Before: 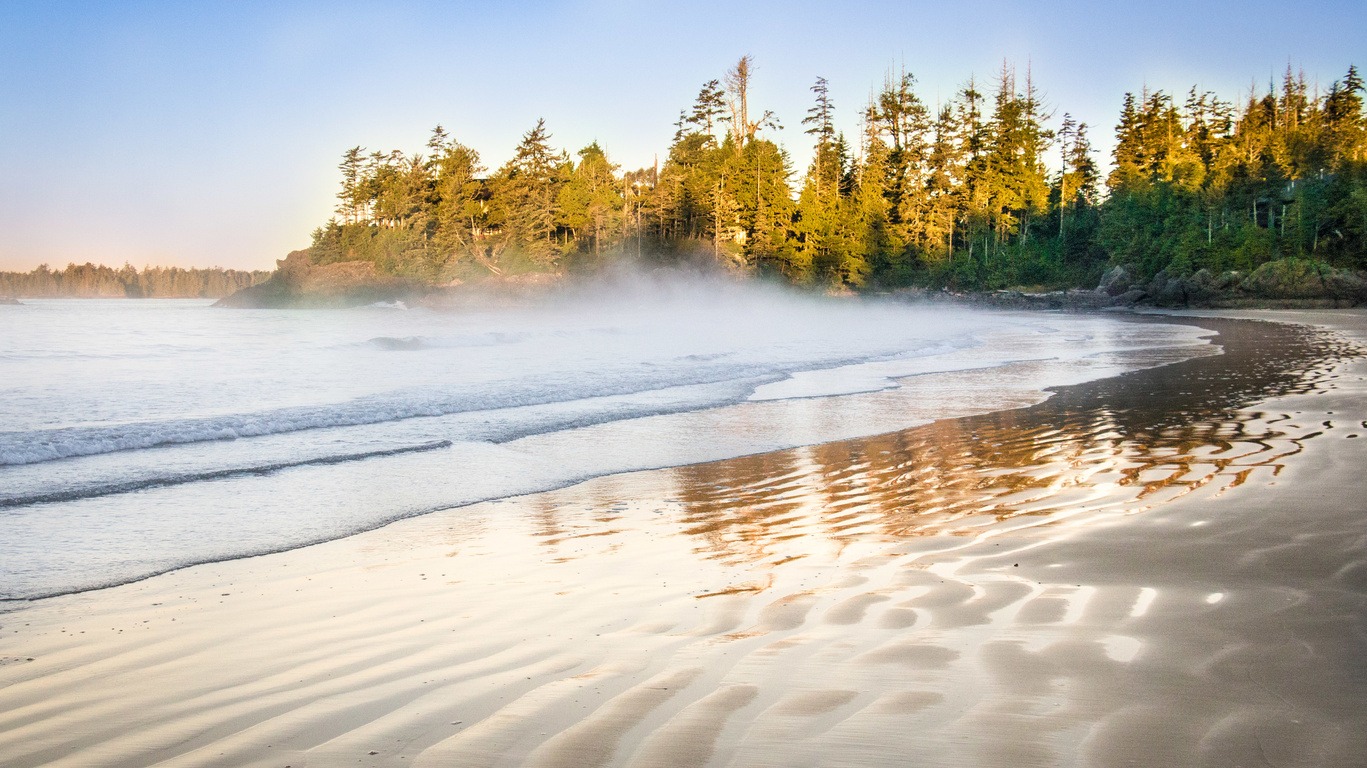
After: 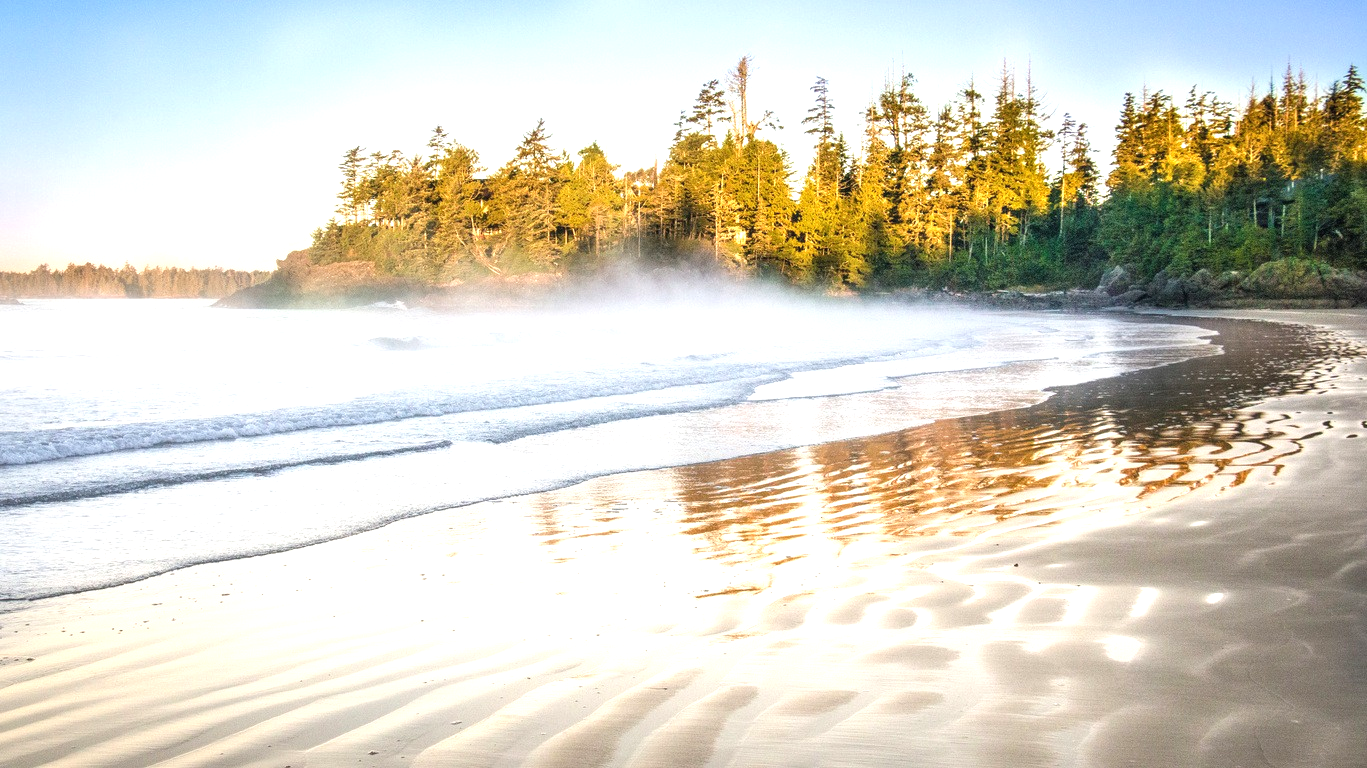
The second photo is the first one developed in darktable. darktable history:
local contrast: detail 114%
exposure: black level correction 0, exposure 0.593 EV, compensate highlight preservation false
